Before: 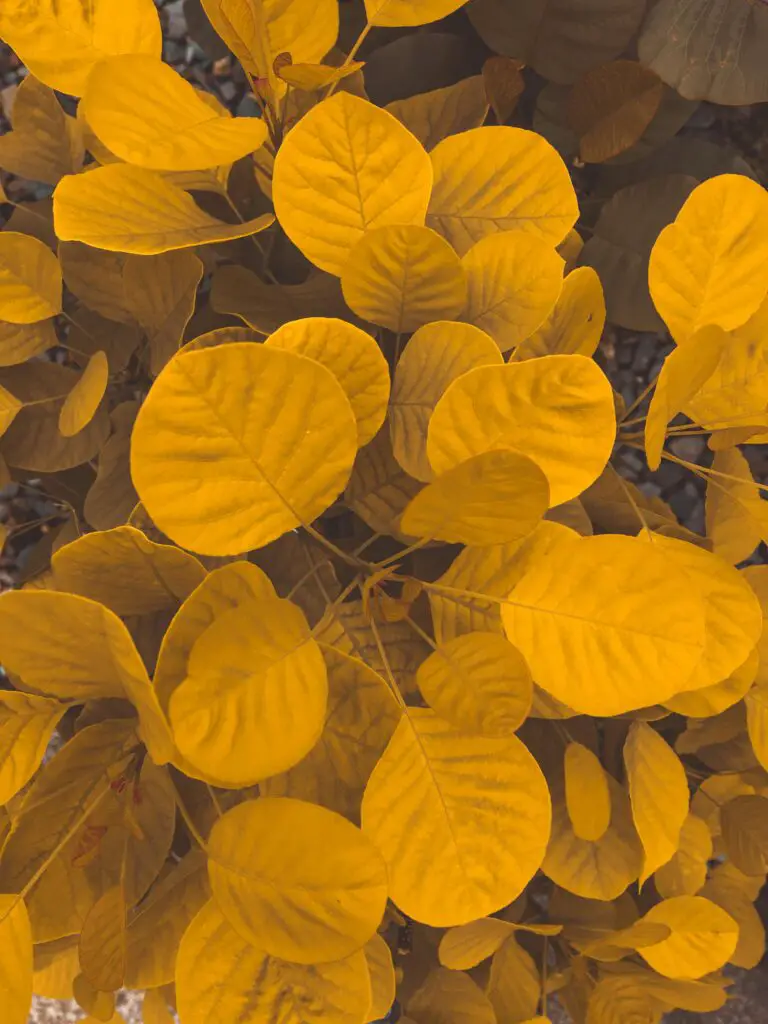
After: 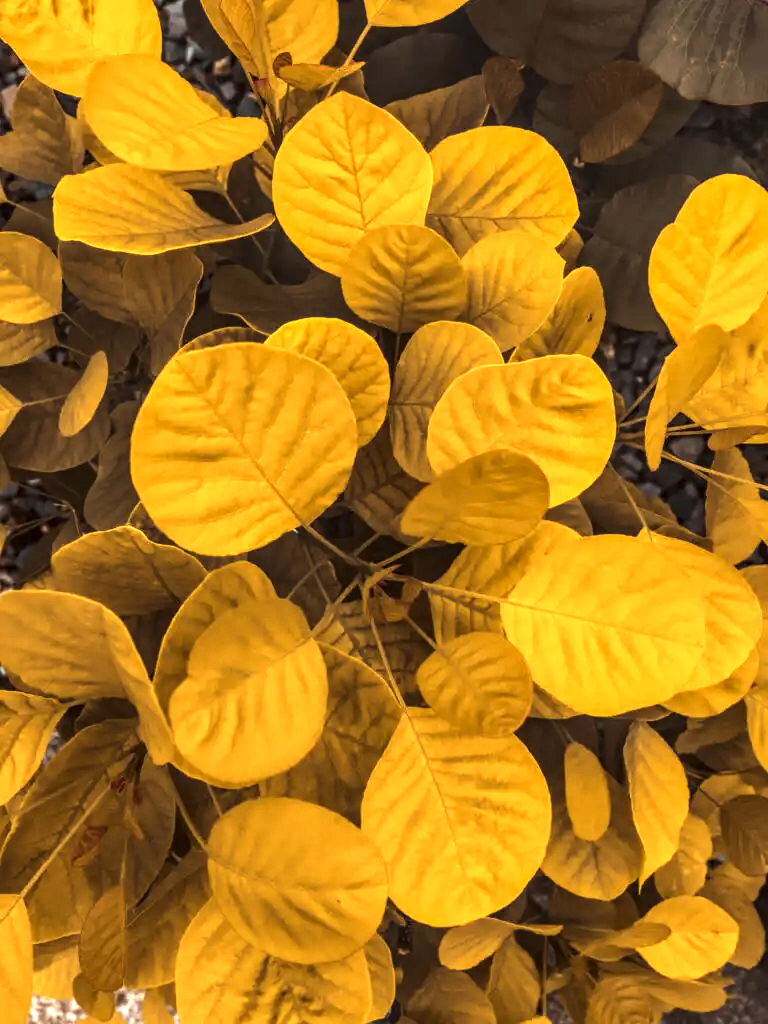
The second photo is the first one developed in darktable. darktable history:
tone equalizer: -8 EV -0.773 EV, -7 EV -0.723 EV, -6 EV -0.578 EV, -5 EV -0.37 EV, -3 EV 0.377 EV, -2 EV 0.6 EV, -1 EV 0.682 EV, +0 EV 0.722 EV, edges refinement/feathering 500, mask exposure compensation -1.57 EV, preserve details no
local contrast: detail 155%
